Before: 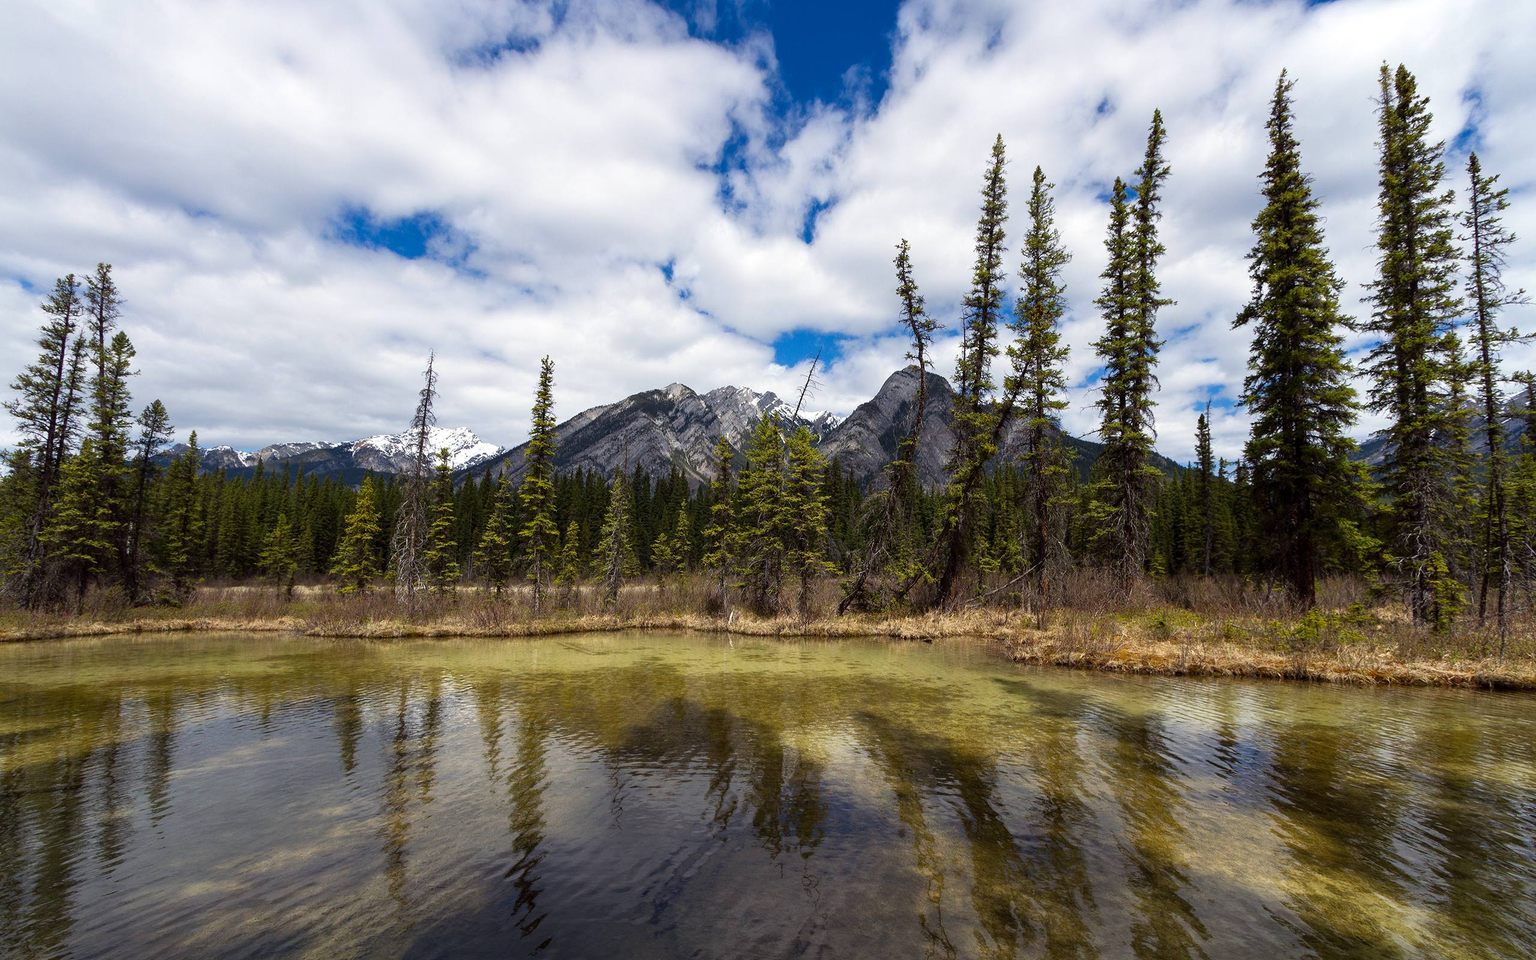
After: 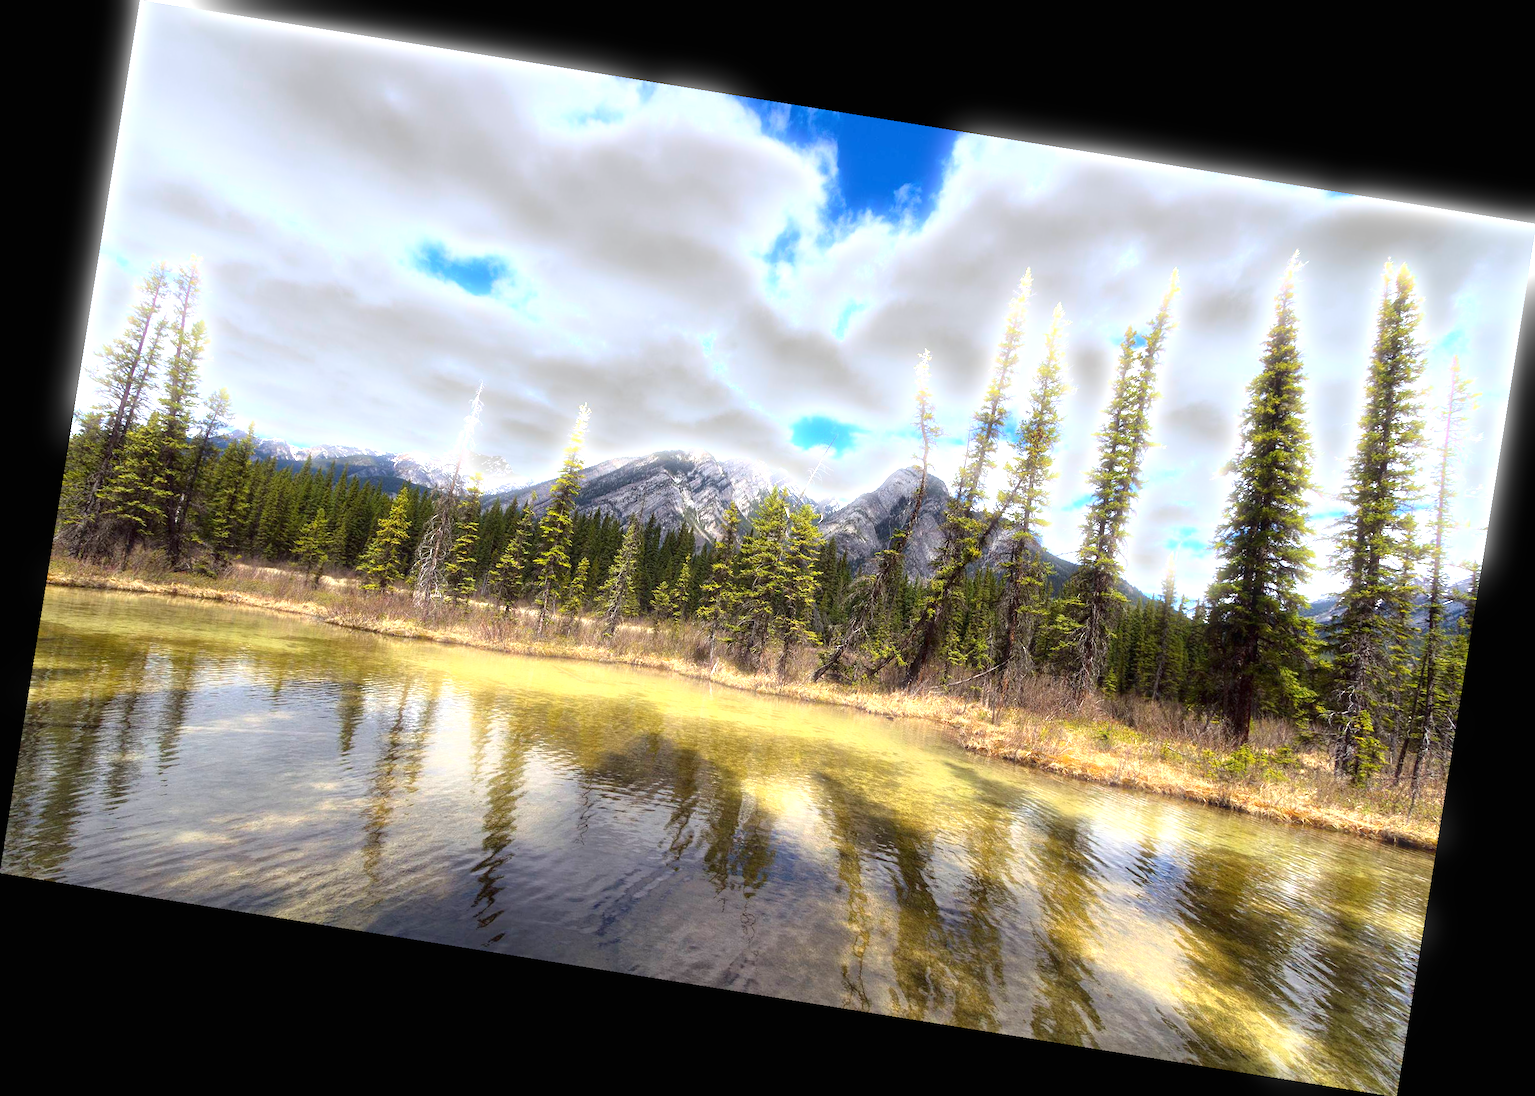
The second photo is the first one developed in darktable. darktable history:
exposure: black level correction 0, exposure 1.4 EV, compensate highlight preservation false
rotate and perspective: rotation 9.12°, automatic cropping off
bloom: size 5%, threshold 95%, strength 15%
